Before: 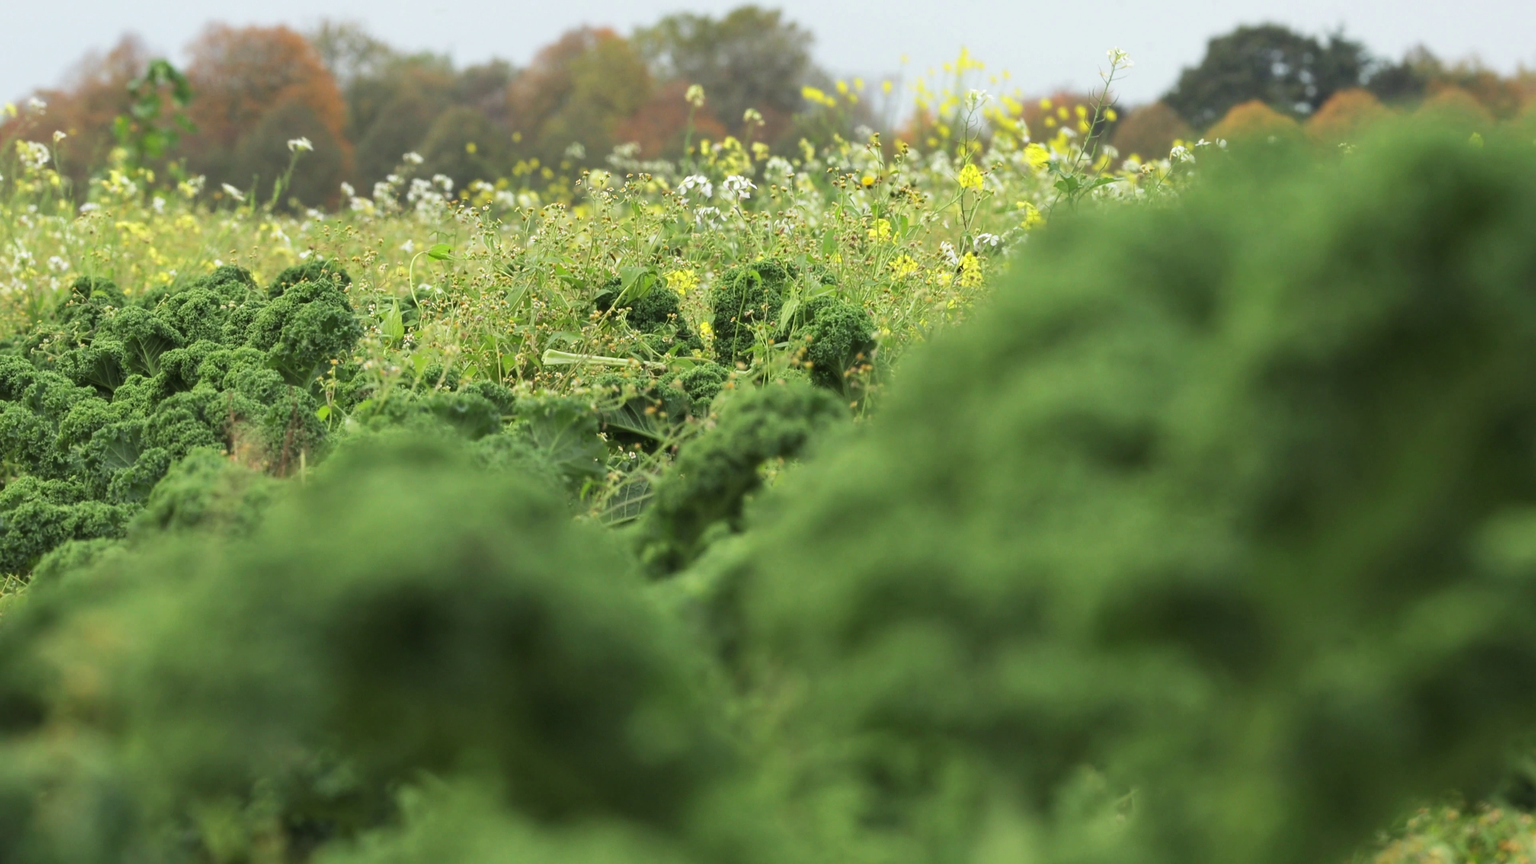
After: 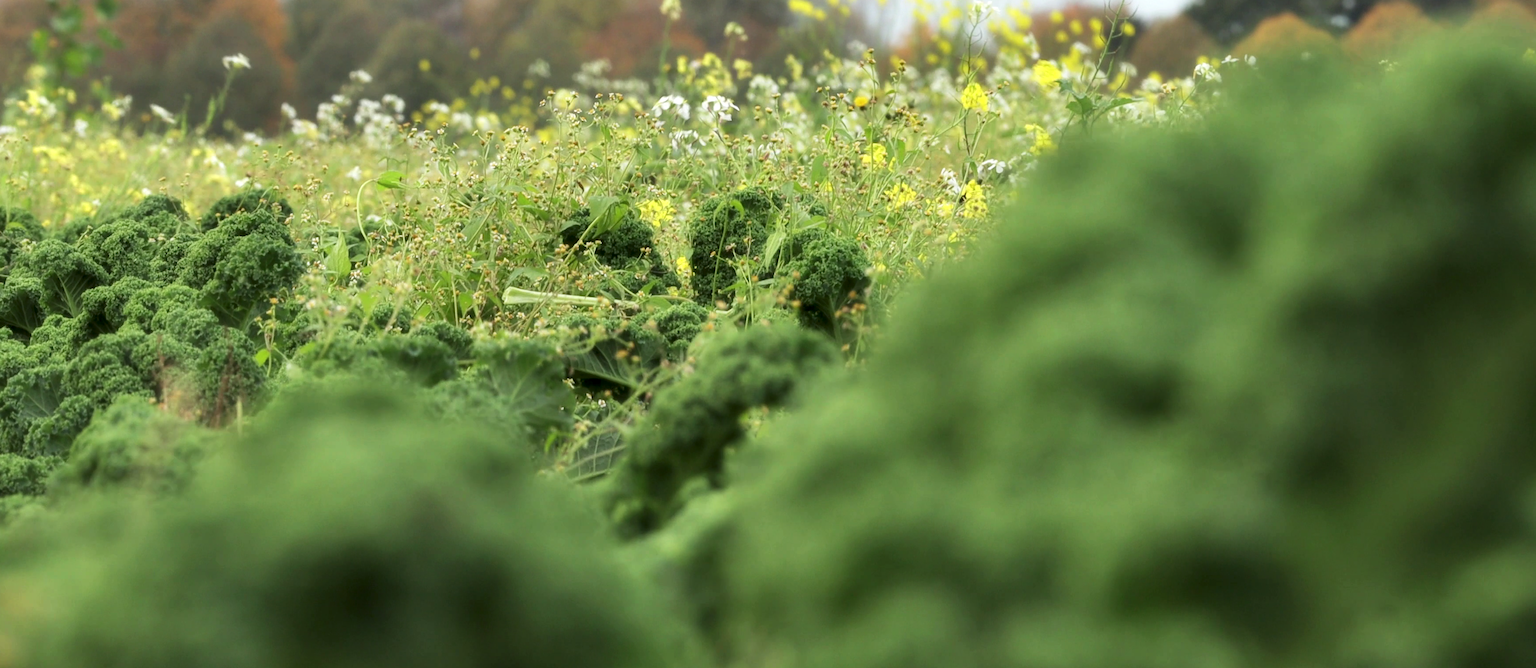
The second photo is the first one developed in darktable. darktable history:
contrast equalizer: y [[0.579, 0.58, 0.505, 0.5, 0.5, 0.5], [0.5 ×6], [0.5 ×6], [0 ×6], [0 ×6]]
crop: left 5.596%, top 10.314%, right 3.534%, bottom 19.395%
